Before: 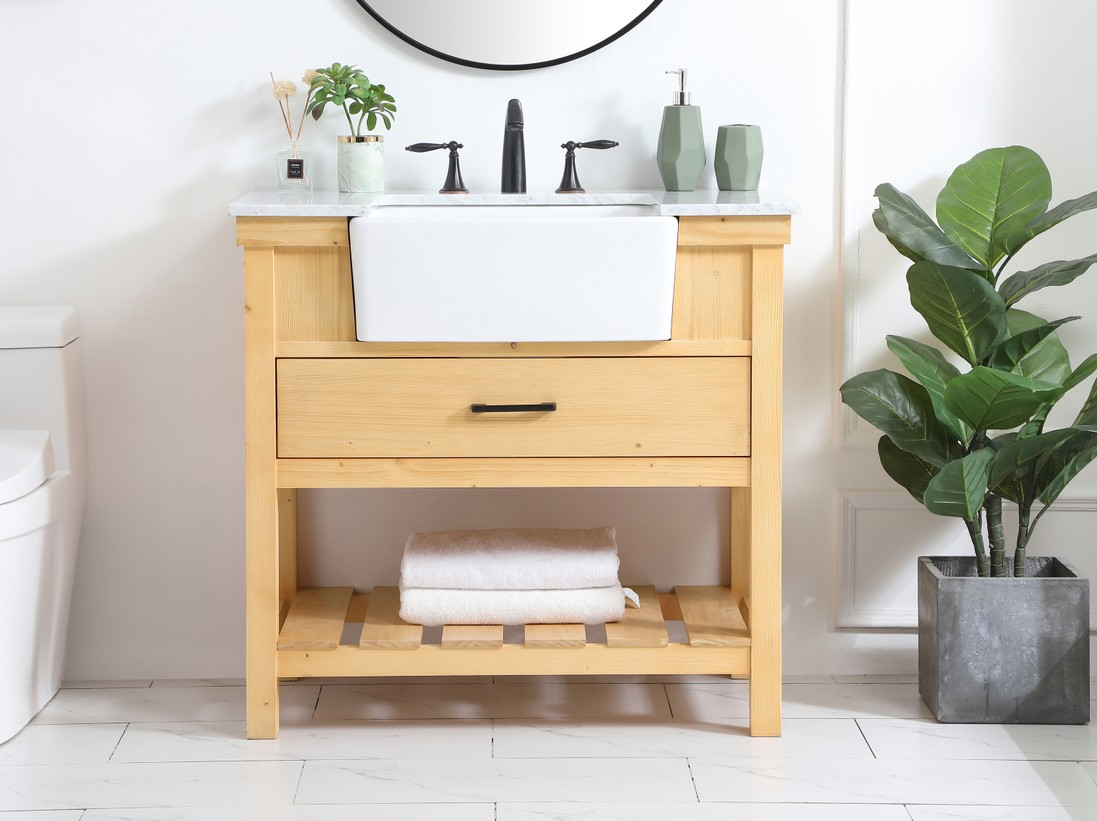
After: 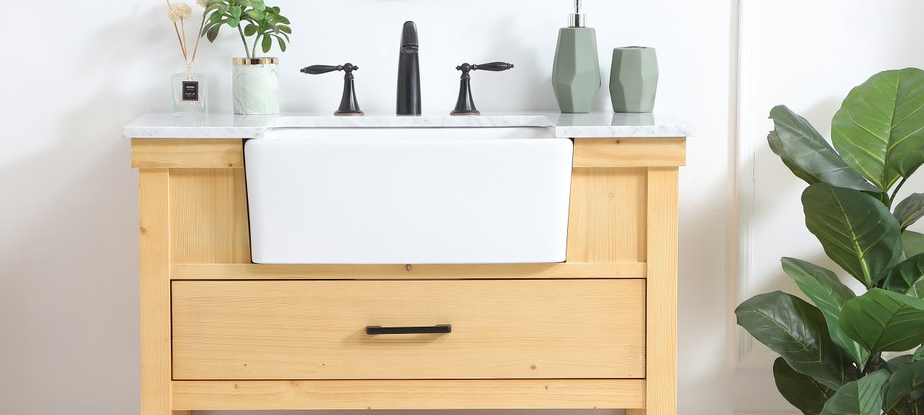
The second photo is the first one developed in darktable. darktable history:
crop and rotate: left 9.705%, top 9.527%, right 5.987%, bottom 39.835%
